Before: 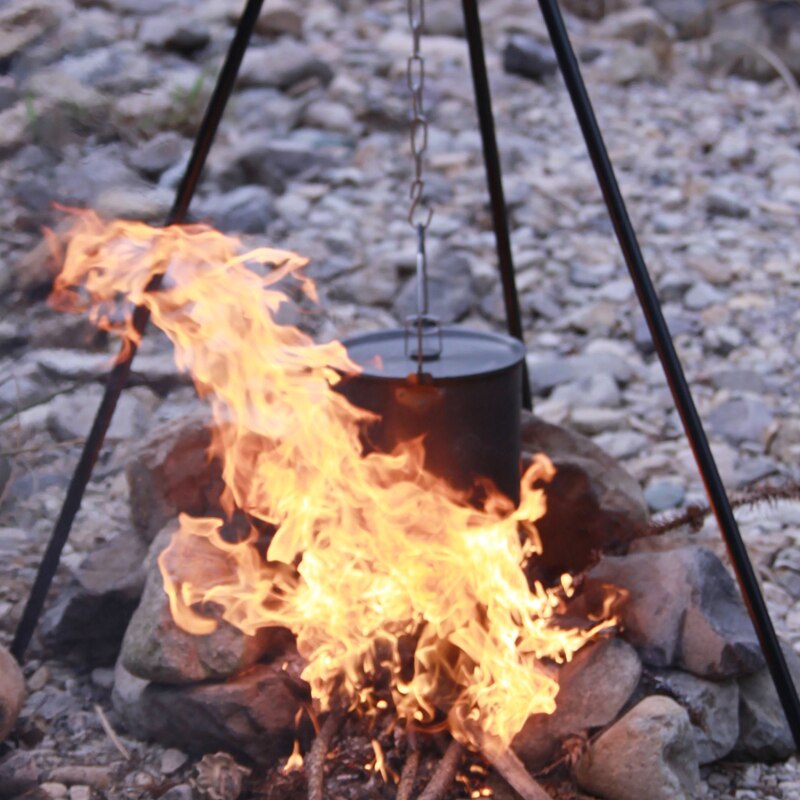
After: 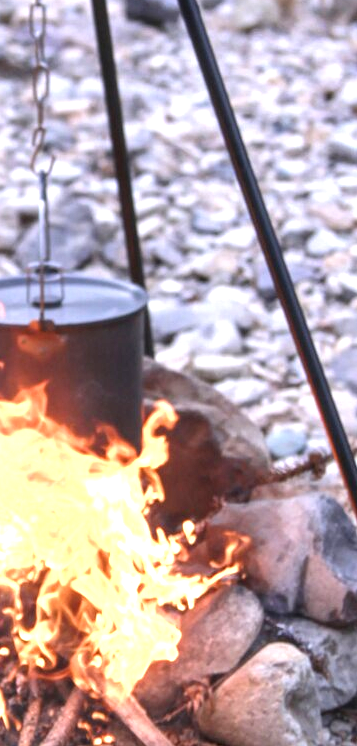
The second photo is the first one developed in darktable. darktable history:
exposure: black level correction 0, exposure 1.2 EV, compensate exposure bias true, compensate highlight preservation false
local contrast: on, module defaults
crop: left 47.299%, top 6.748%, right 7.977%
